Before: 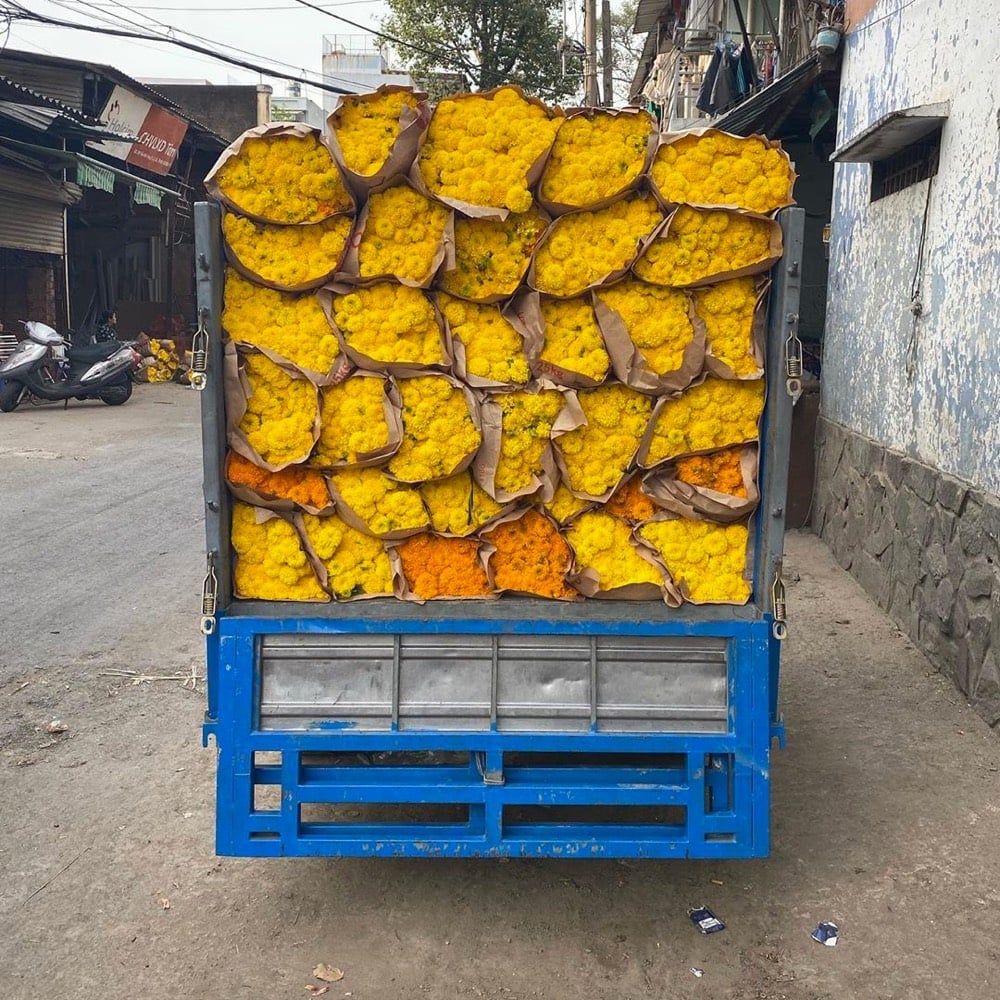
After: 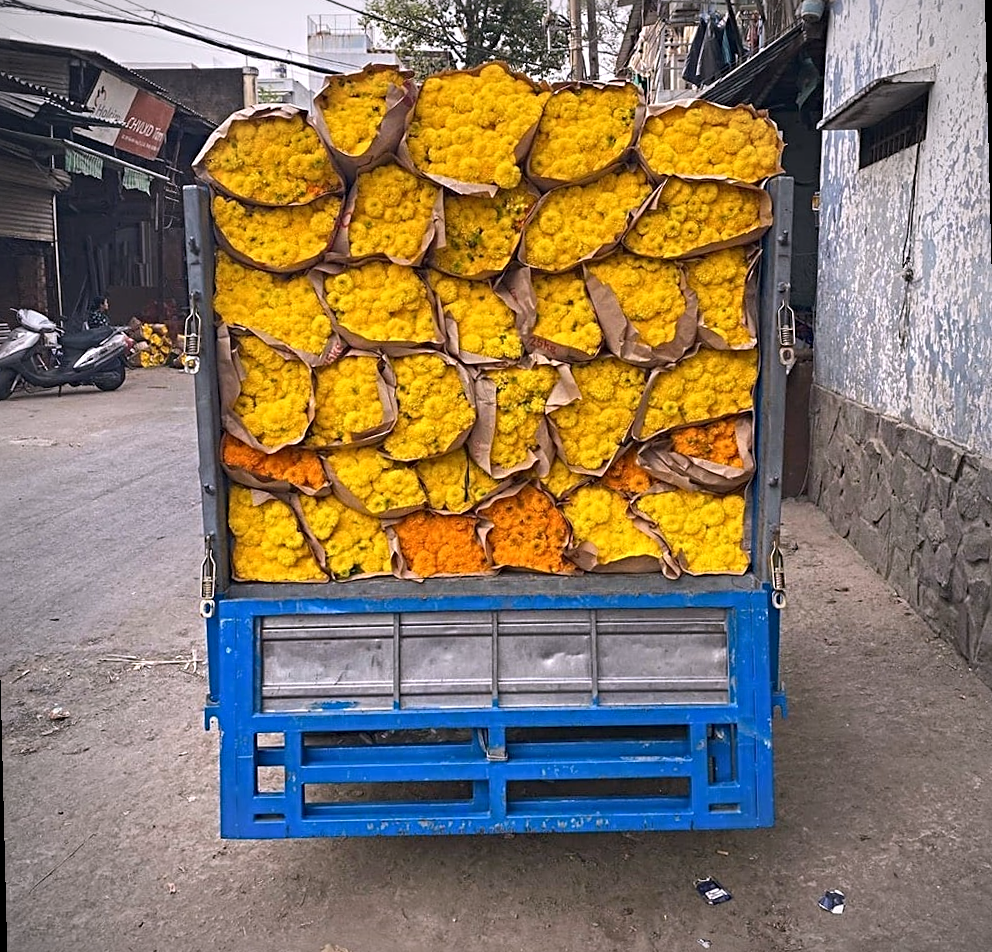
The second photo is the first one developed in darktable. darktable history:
rotate and perspective: rotation -1.42°, crop left 0.016, crop right 0.984, crop top 0.035, crop bottom 0.965
sharpen: radius 4
white balance: red 1.05, blue 1.072
vignetting: fall-off radius 60.65%
